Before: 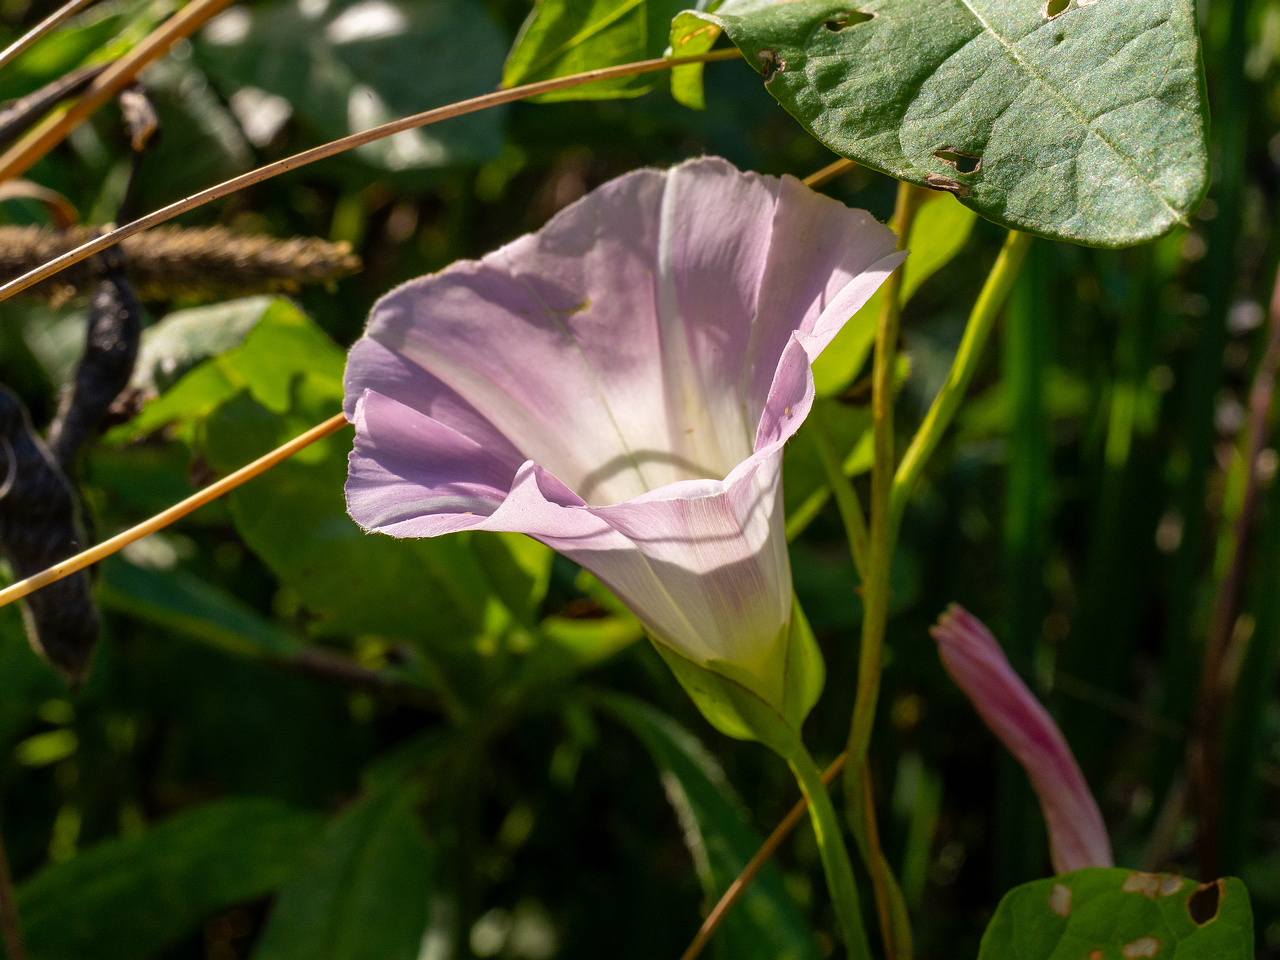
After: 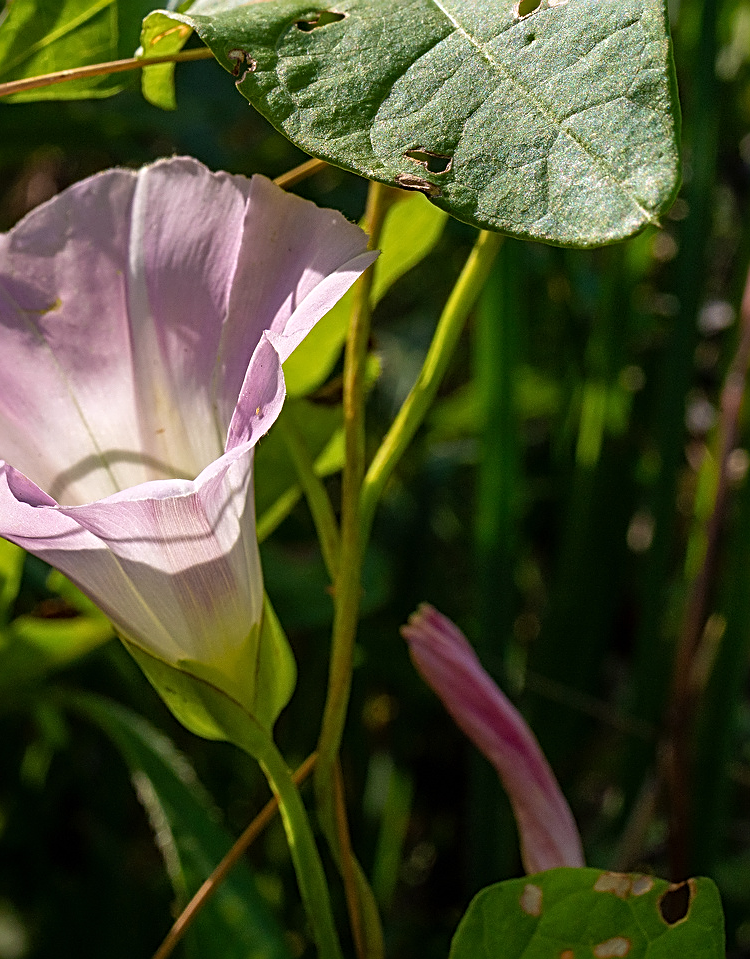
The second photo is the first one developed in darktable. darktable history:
crop: left 41.402%
sharpen: radius 2.584, amount 0.688
white balance: red 1.009, blue 1.027
